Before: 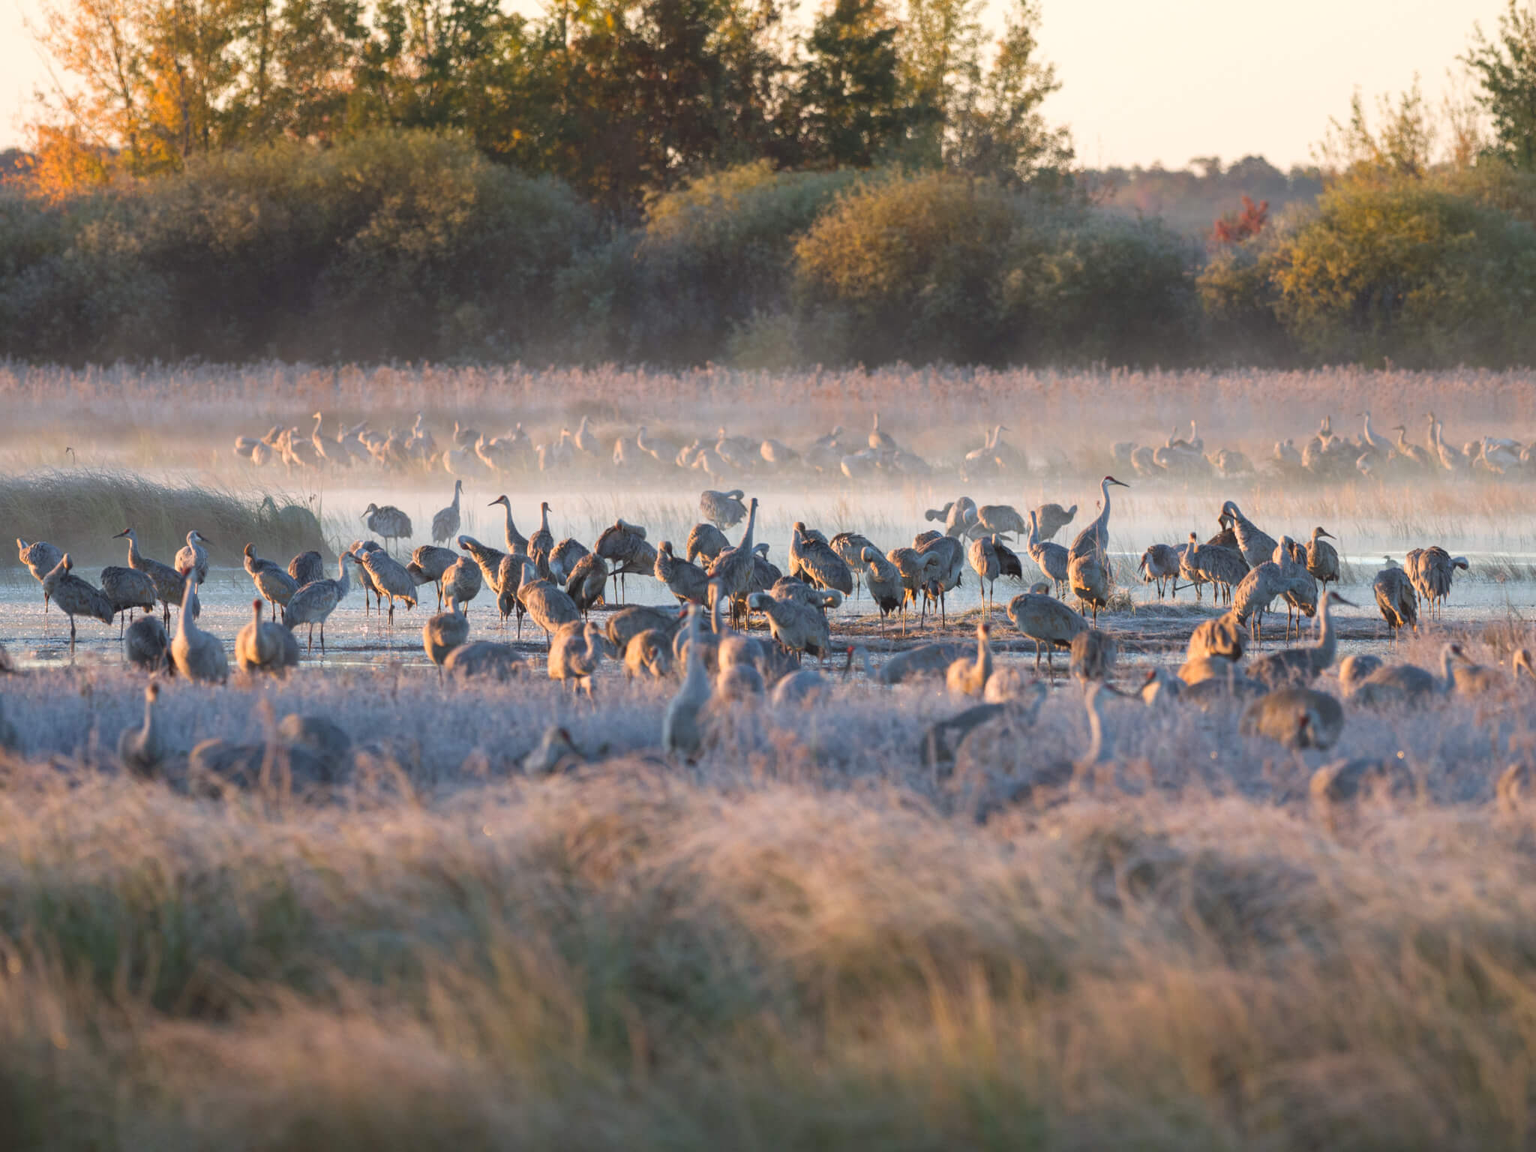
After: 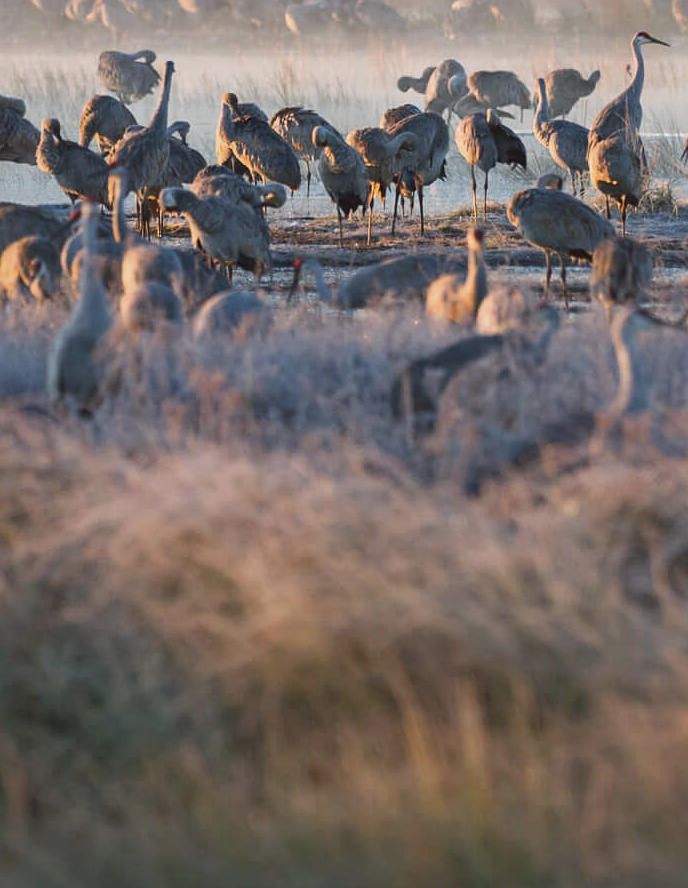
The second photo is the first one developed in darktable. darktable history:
color correction: highlights b* -0.002, saturation 0.981
sharpen: radius 1.018
local contrast: mode bilateral grid, contrast 30, coarseness 25, midtone range 0.2
tone equalizer: -8 EV 0.221 EV, -7 EV 0.415 EV, -6 EV 0.389 EV, -5 EV 0.266 EV, -3 EV -0.245 EV, -2 EV -0.43 EV, -1 EV -0.398 EV, +0 EV -0.24 EV
crop: left 40.826%, top 39.277%, right 25.567%, bottom 2.858%
